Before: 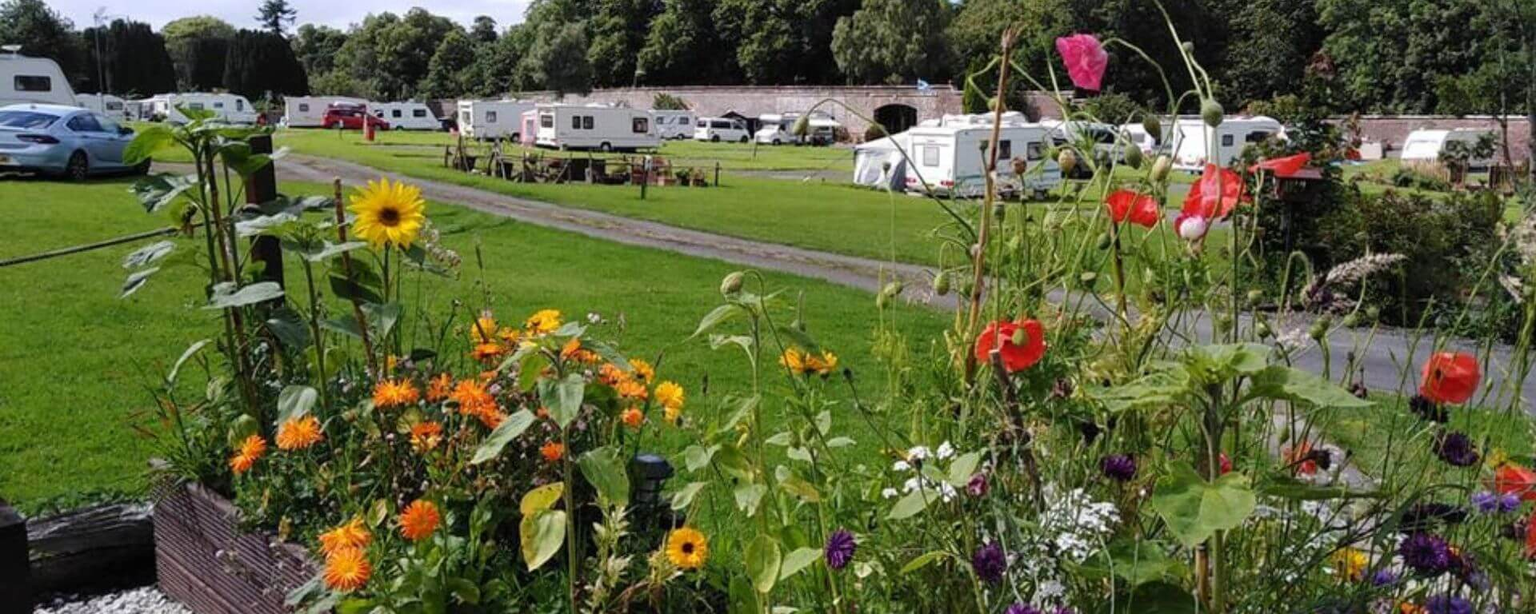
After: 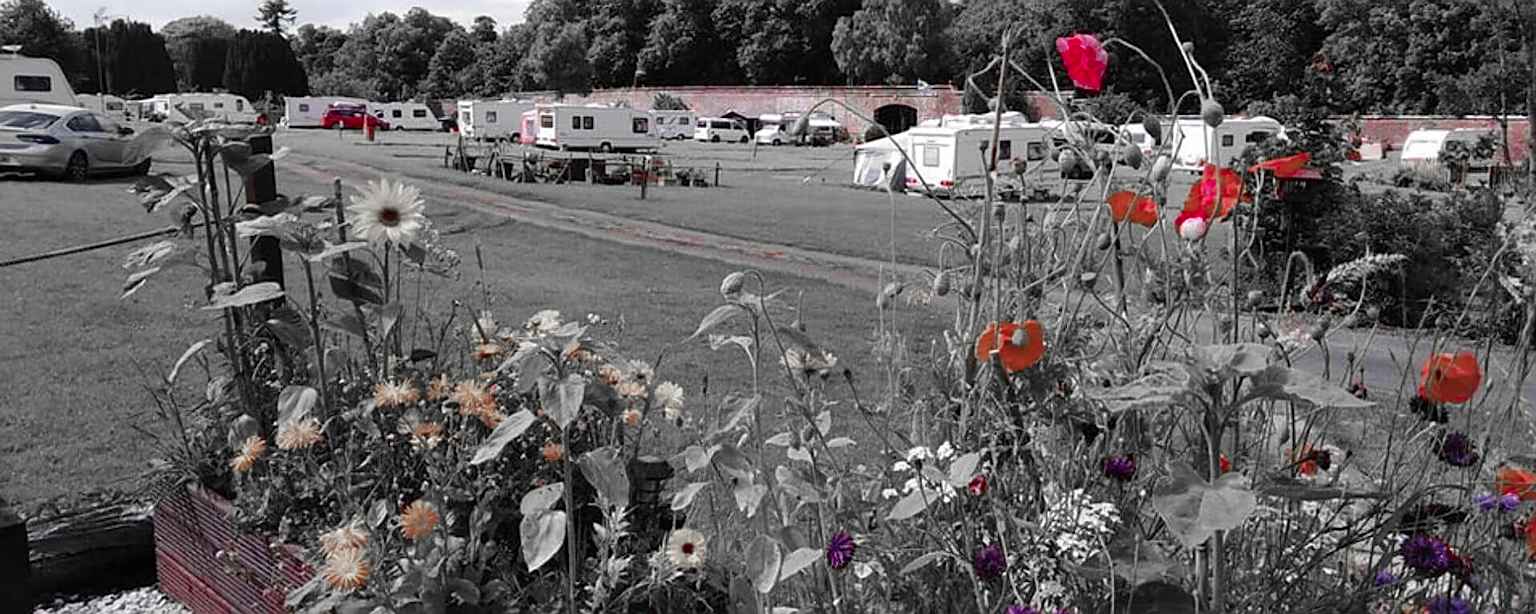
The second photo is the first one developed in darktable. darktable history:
sharpen: on, module defaults
color zones: curves: ch0 [(0, 0.278) (0.143, 0.5) (0.286, 0.5) (0.429, 0.5) (0.571, 0.5) (0.714, 0.5) (0.857, 0.5) (1, 0.5)]; ch1 [(0, 1) (0.143, 0.165) (0.286, 0) (0.429, 0) (0.571, 0) (0.714, 0) (0.857, 0.5) (1, 0.5)]; ch2 [(0, 0.508) (0.143, 0.5) (0.286, 0.5) (0.429, 0.5) (0.571, 0.5) (0.714, 0.5) (0.857, 0.5) (1, 0.5)]
